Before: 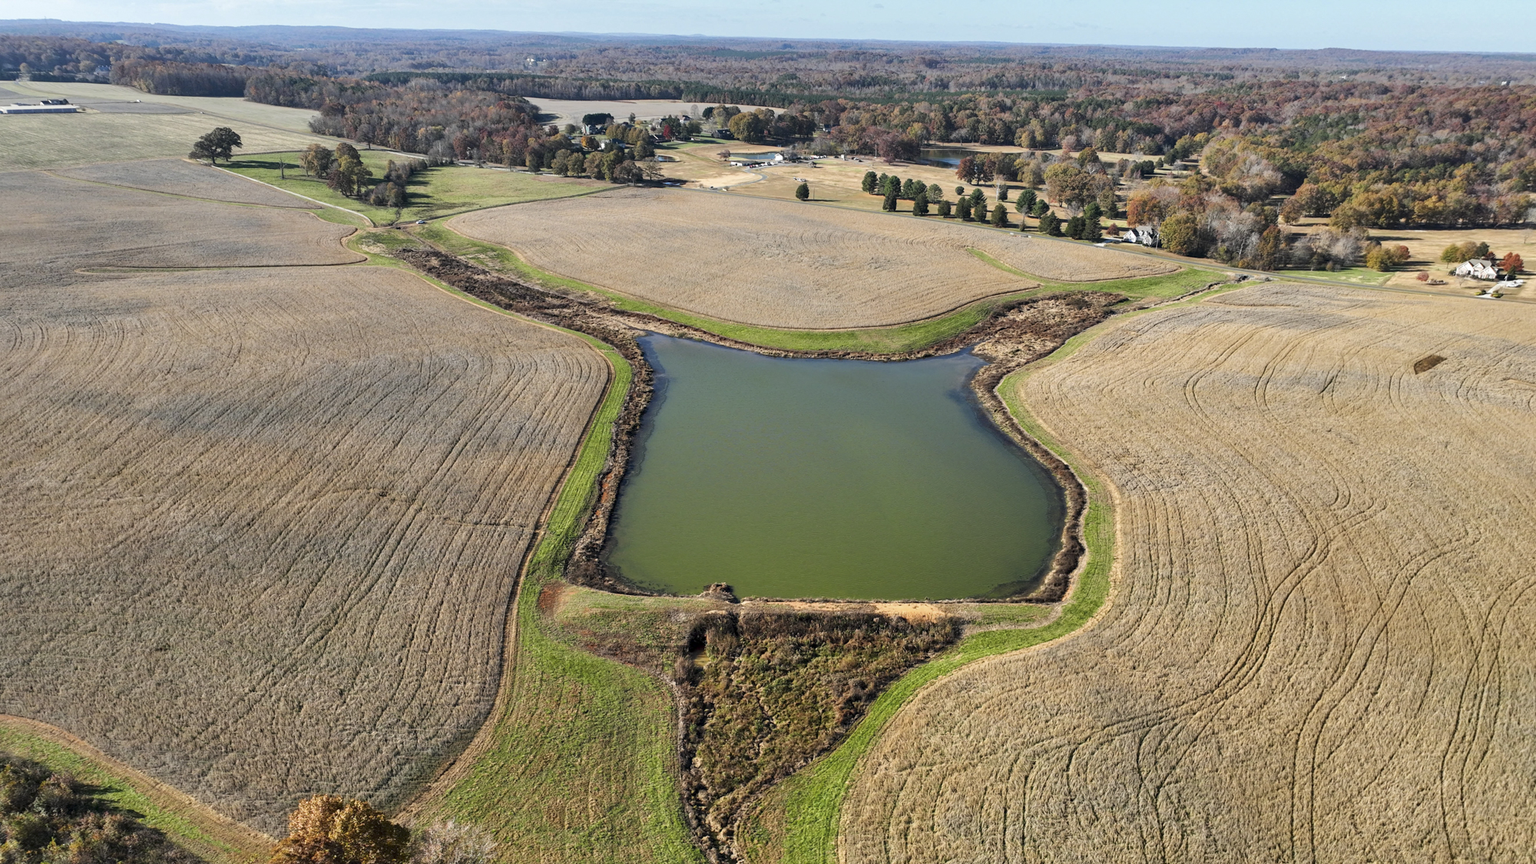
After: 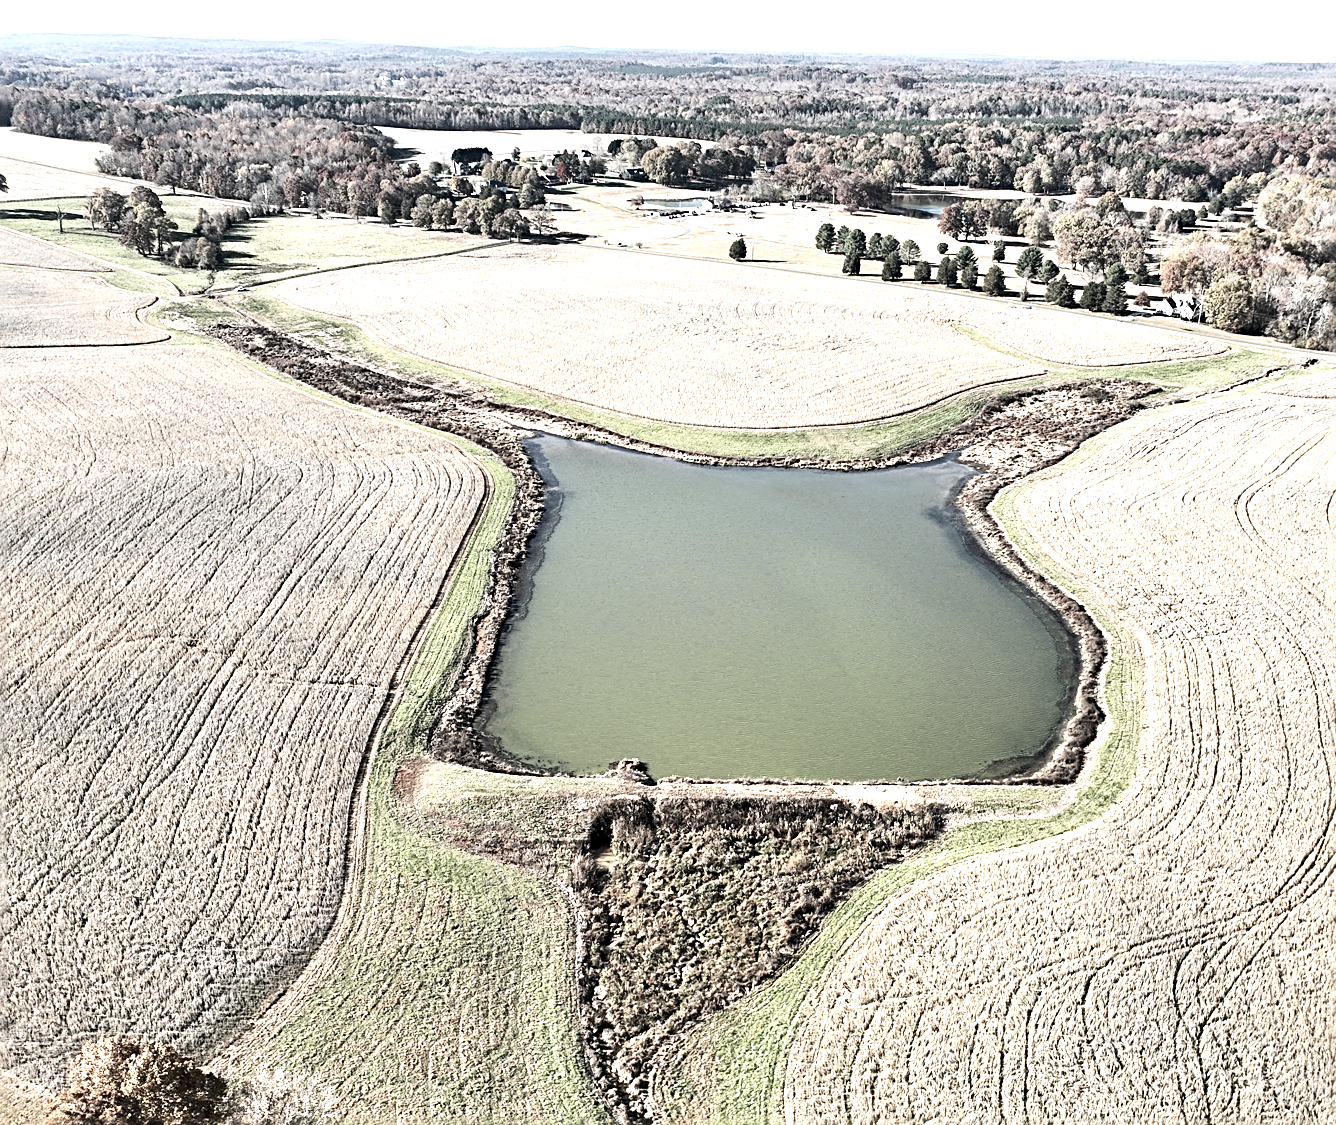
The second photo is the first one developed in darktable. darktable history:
crop: left 15.398%, right 17.764%
exposure: black level correction 0, exposure 1.389 EV, compensate highlight preservation false
contrast brightness saturation: contrast 0.133, brightness -0.049, saturation 0.159
sharpen: radius 2.533, amount 0.624
color correction: highlights b* -0.055, saturation 0.29
haze removal: compatibility mode true, adaptive false
base curve: curves: ch0 [(0, 0) (0.472, 0.508) (1, 1)], preserve colors none
